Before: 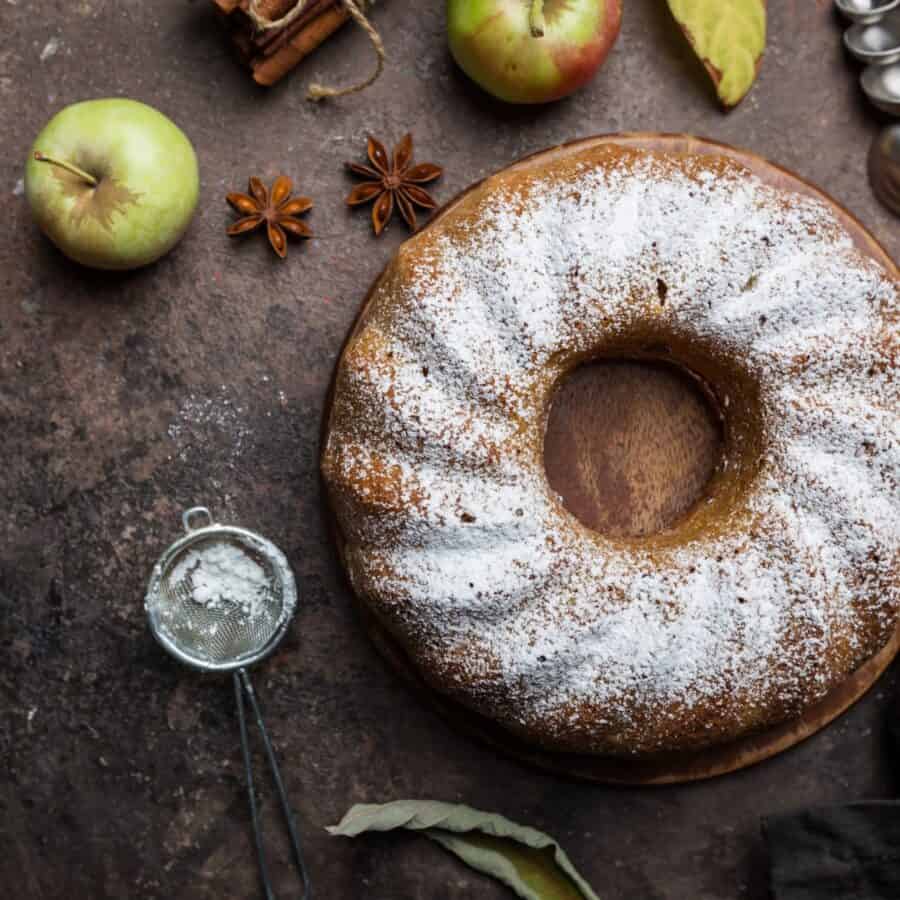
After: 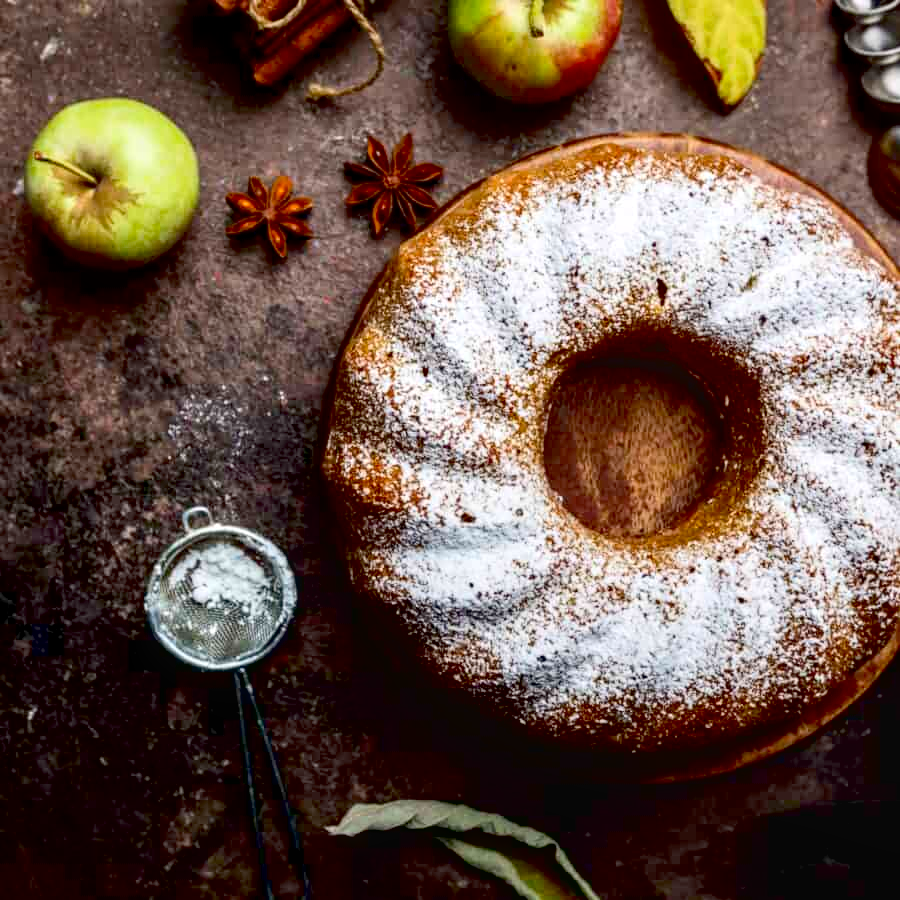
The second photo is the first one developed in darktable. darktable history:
local contrast: on, module defaults
exposure: black level correction 0.025, exposure 0.182 EV, compensate highlight preservation false
contrast brightness saturation: contrast 0.18, saturation 0.3
